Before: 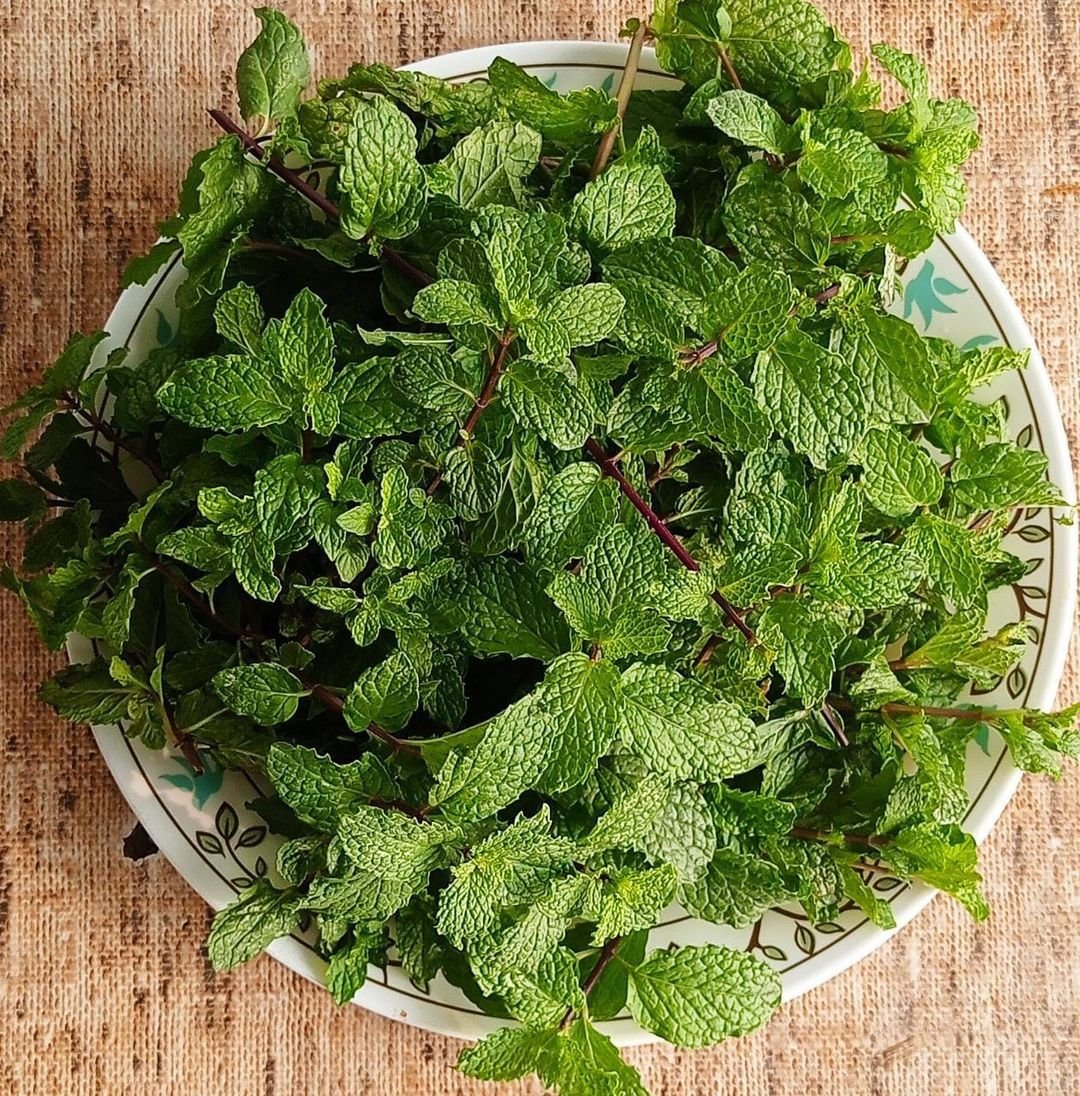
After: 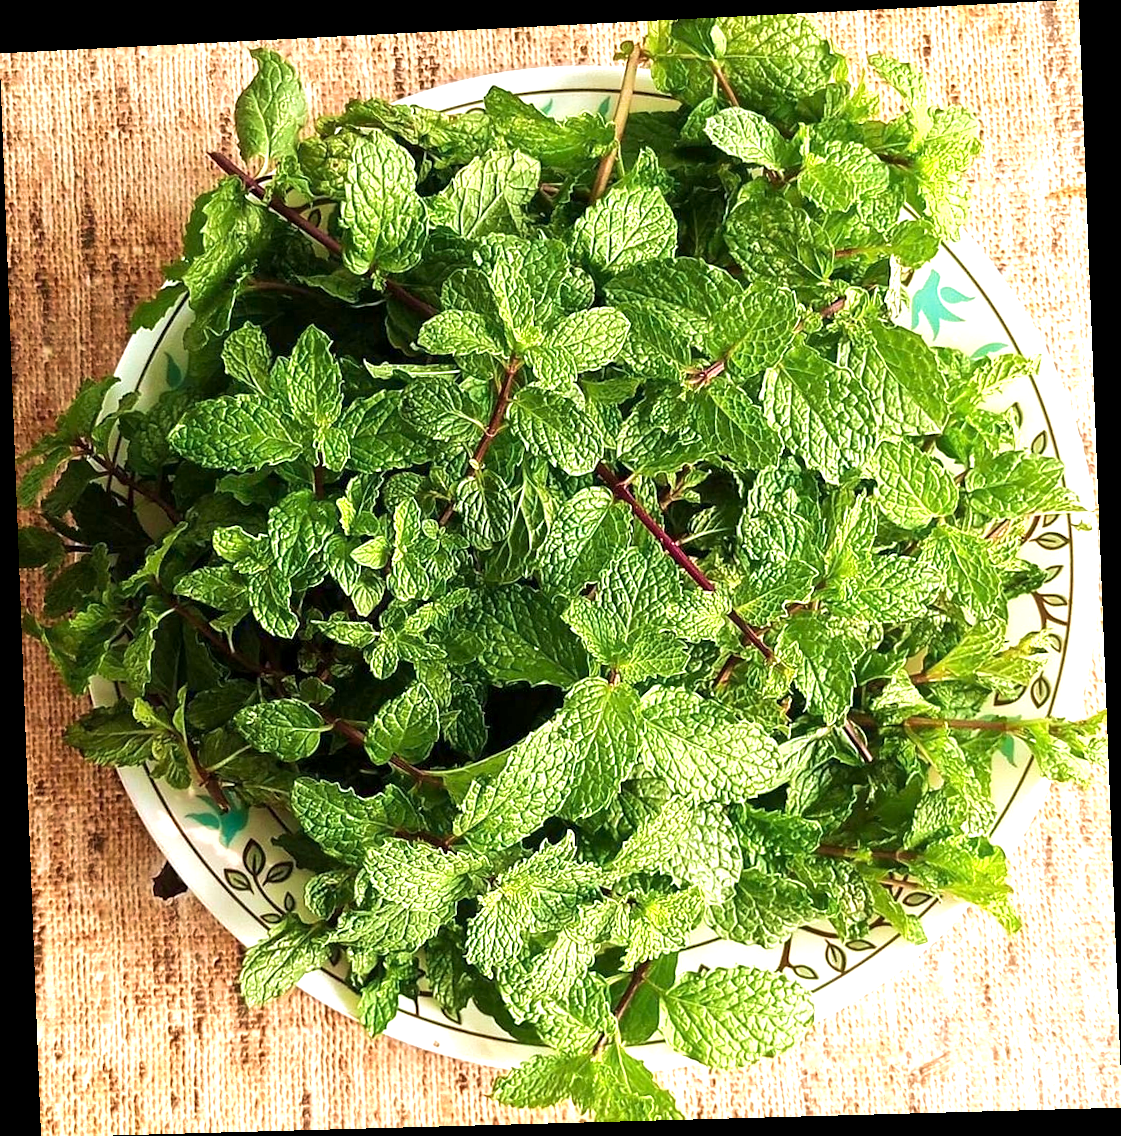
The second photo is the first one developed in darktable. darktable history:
velvia: strength 40%
exposure: black level correction 0.001, exposure 1.116 EV, compensate highlight preservation false
rotate and perspective: rotation -2.22°, lens shift (horizontal) -0.022, automatic cropping off
